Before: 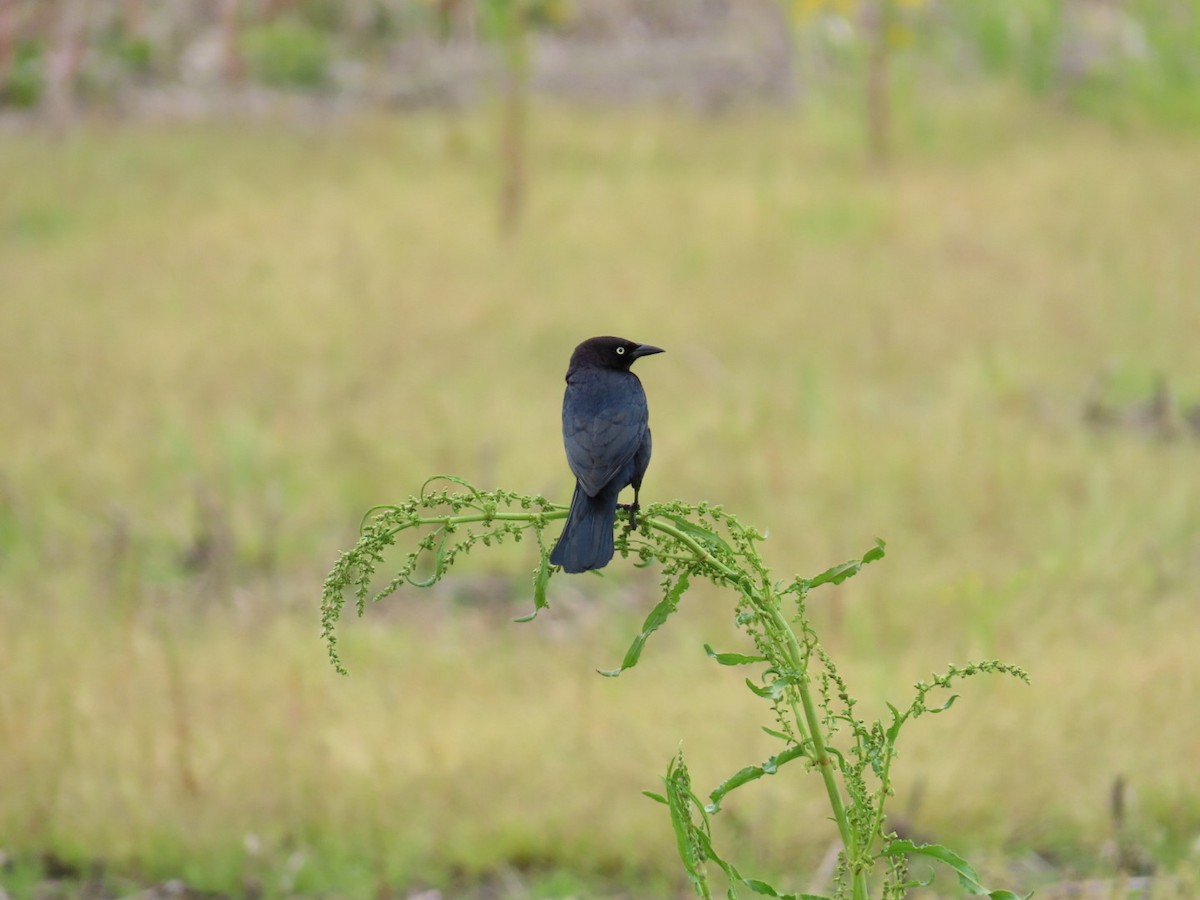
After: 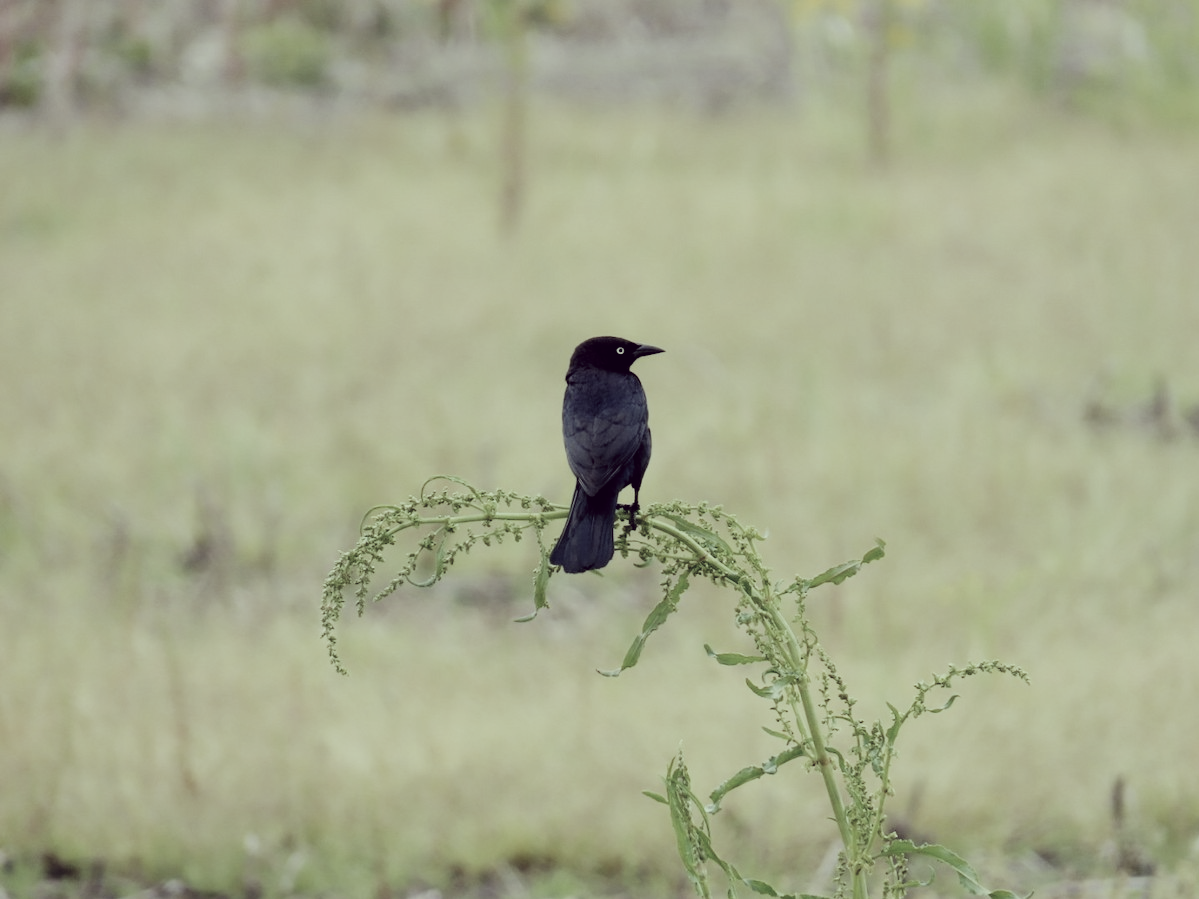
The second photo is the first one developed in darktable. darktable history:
filmic rgb: black relative exposure -7.5 EV, white relative exposure 4.99 EV, hardness 3.33, contrast 1.3, preserve chrominance no, color science v3 (2019), use custom middle-gray values true, iterations of high-quality reconstruction 0
tone equalizer: on, module defaults
crop and rotate: left 0.077%, bottom 0.01%
color correction: highlights a* -20.81, highlights b* 20.55, shadows a* 19.85, shadows b* -20.2, saturation 0.406
